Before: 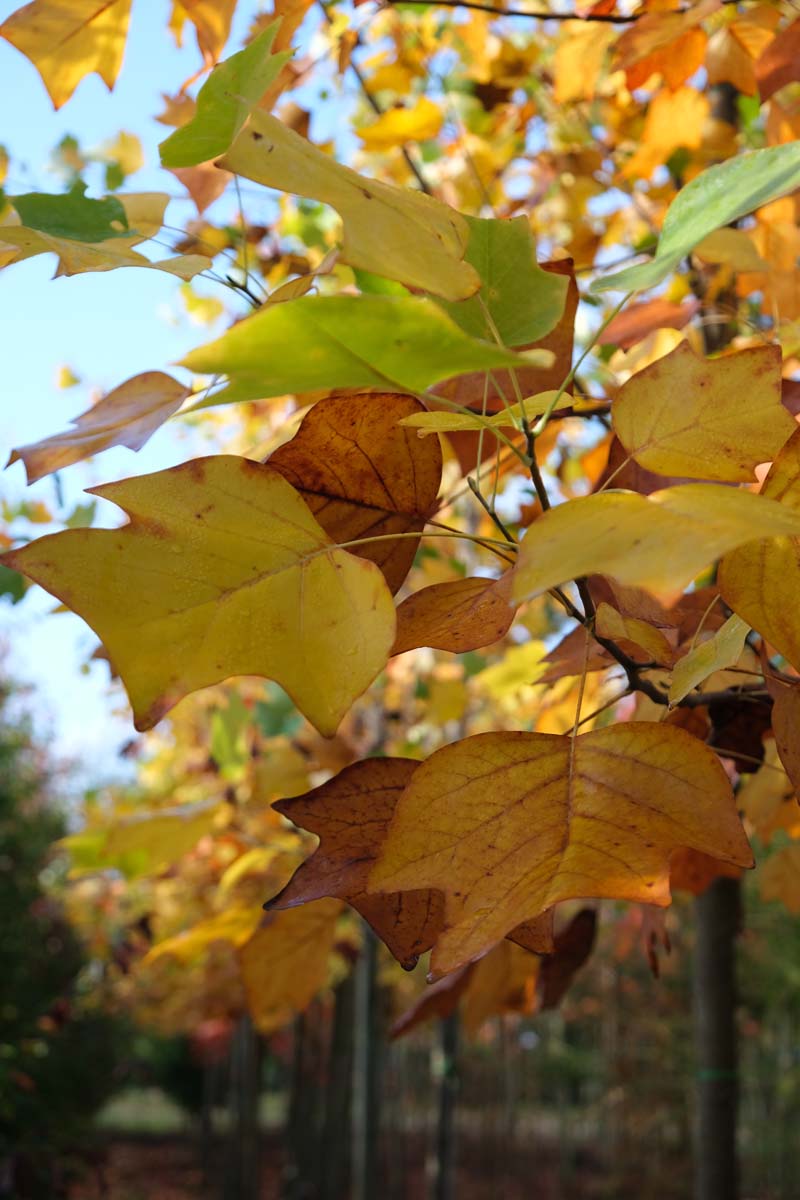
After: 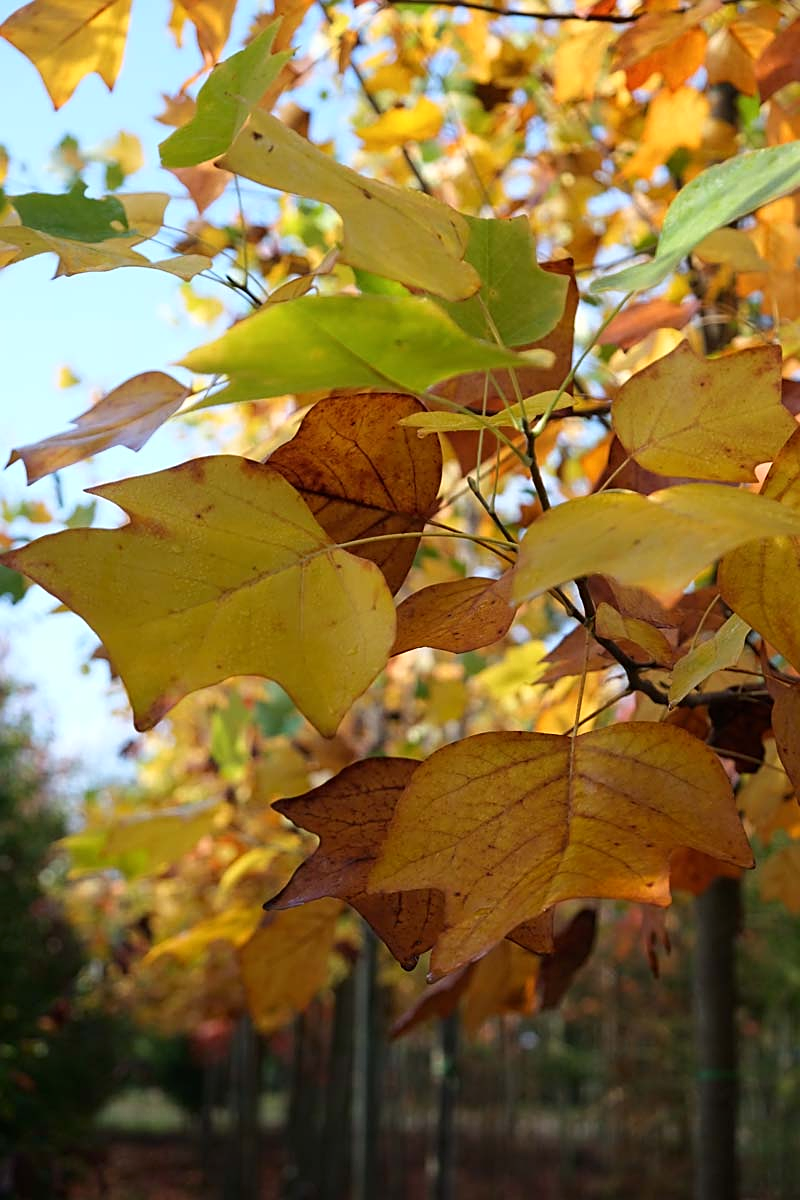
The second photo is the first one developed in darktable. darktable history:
sharpen: on, module defaults
shadows and highlights: shadows -30, highlights 30
